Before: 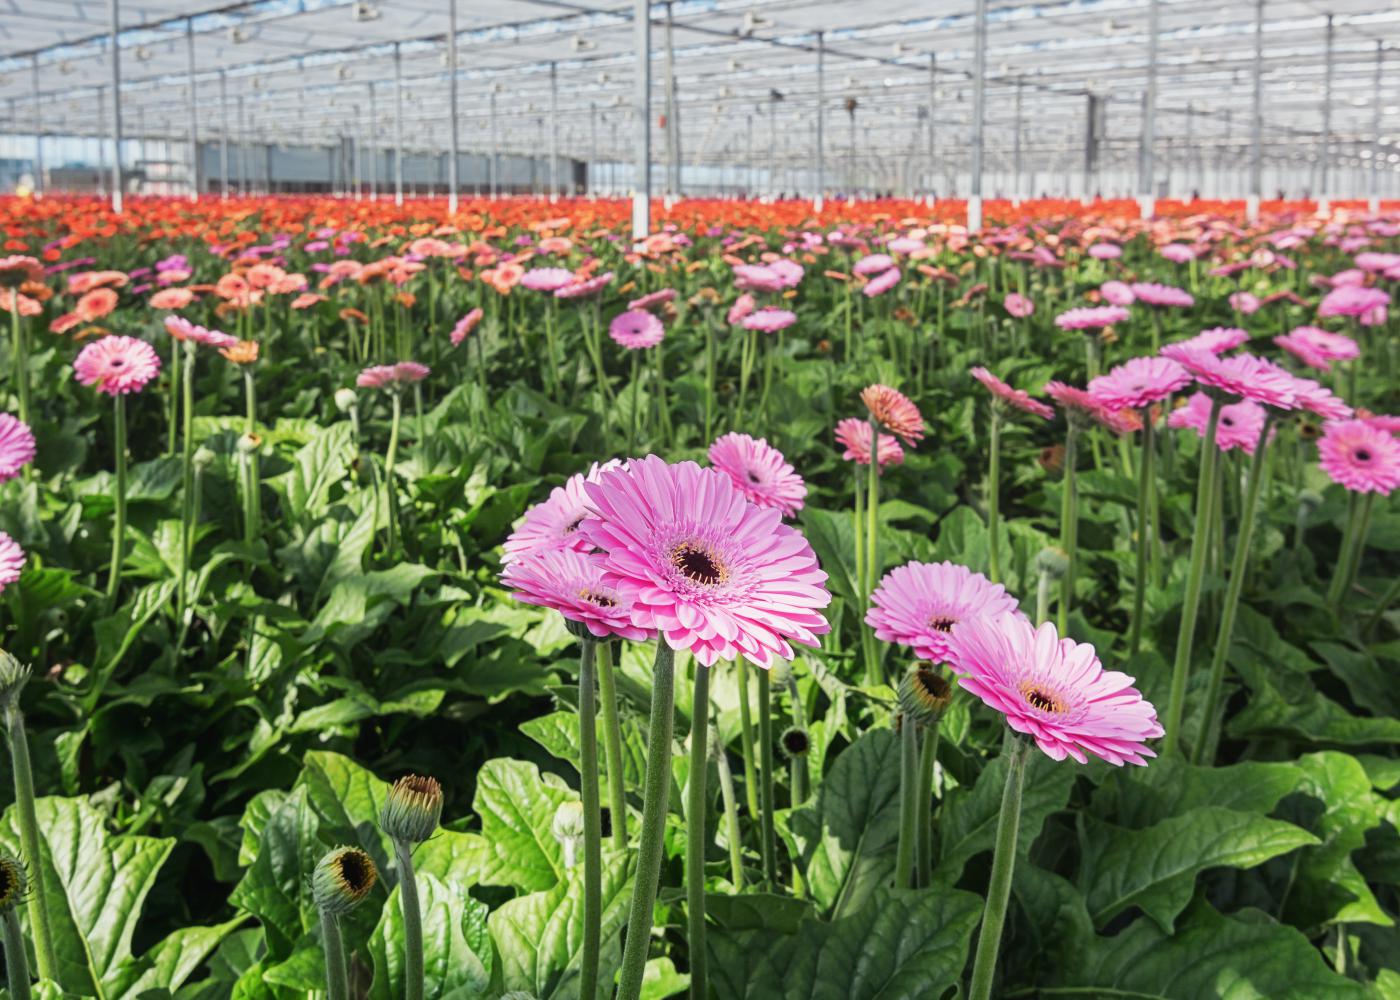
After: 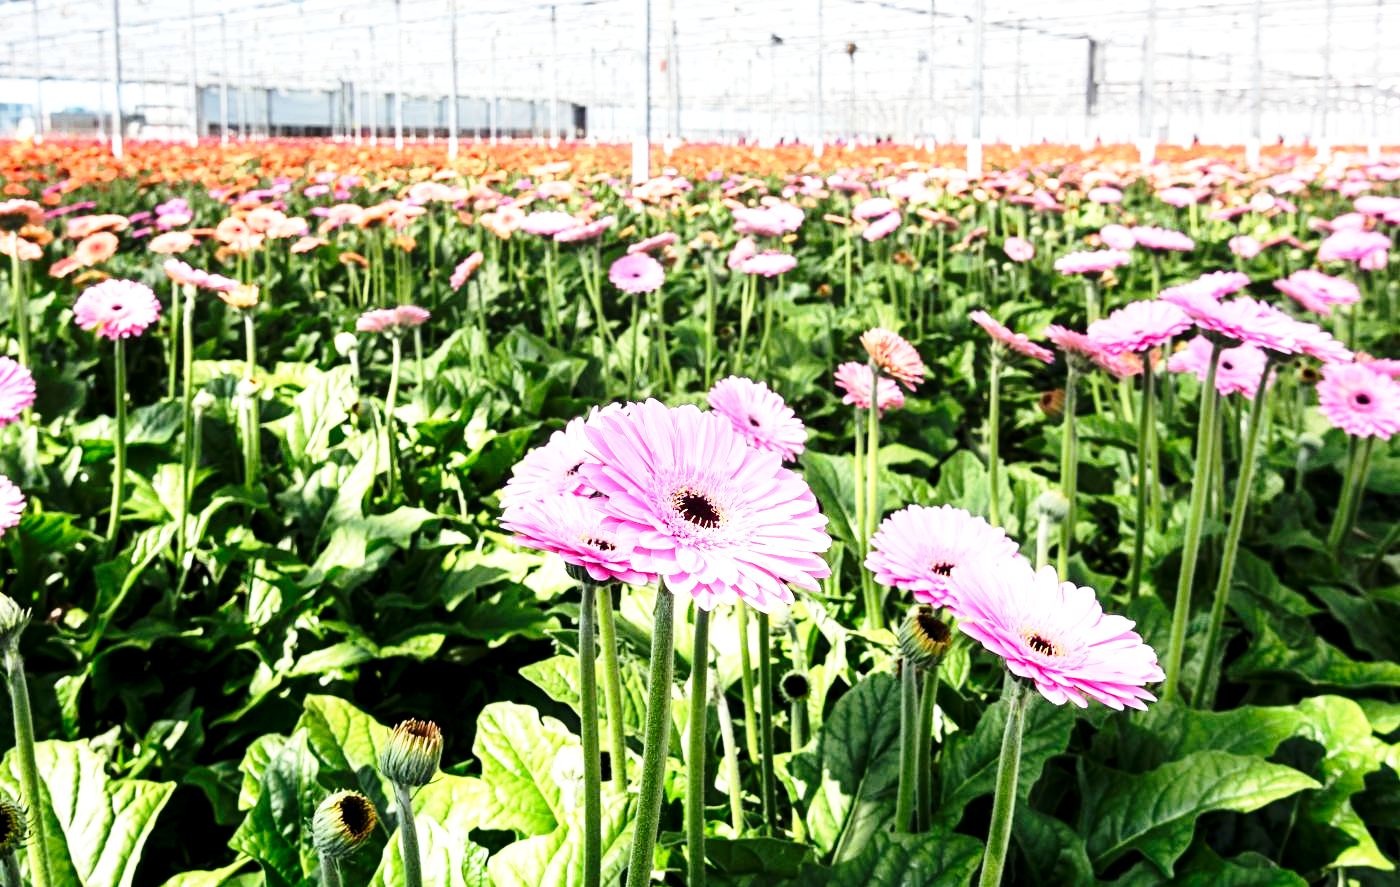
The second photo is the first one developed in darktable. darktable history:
exposure: black level correction 0.007, exposure 0.159 EV, compensate highlight preservation false
base curve: curves: ch0 [(0, 0) (0.028, 0.03) (0.121, 0.232) (0.46, 0.748) (0.859, 0.968) (1, 1)], preserve colors none
crop and rotate: top 5.609%, bottom 5.609%
white balance: emerald 1
tone equalizer: -8 EV -0.75 EV, -7 EV -0.7 EV, -6 EV -0.6 EV, -5 EV -0.4 EV, -3 EV 0.4 EV, -2 EV 0.6 EV, -1 EV 0.7 EV, +0 EV 0.75 EV, edges refinement/feathering 500, mask exposure compensation -1.57 EV, preserve details no
